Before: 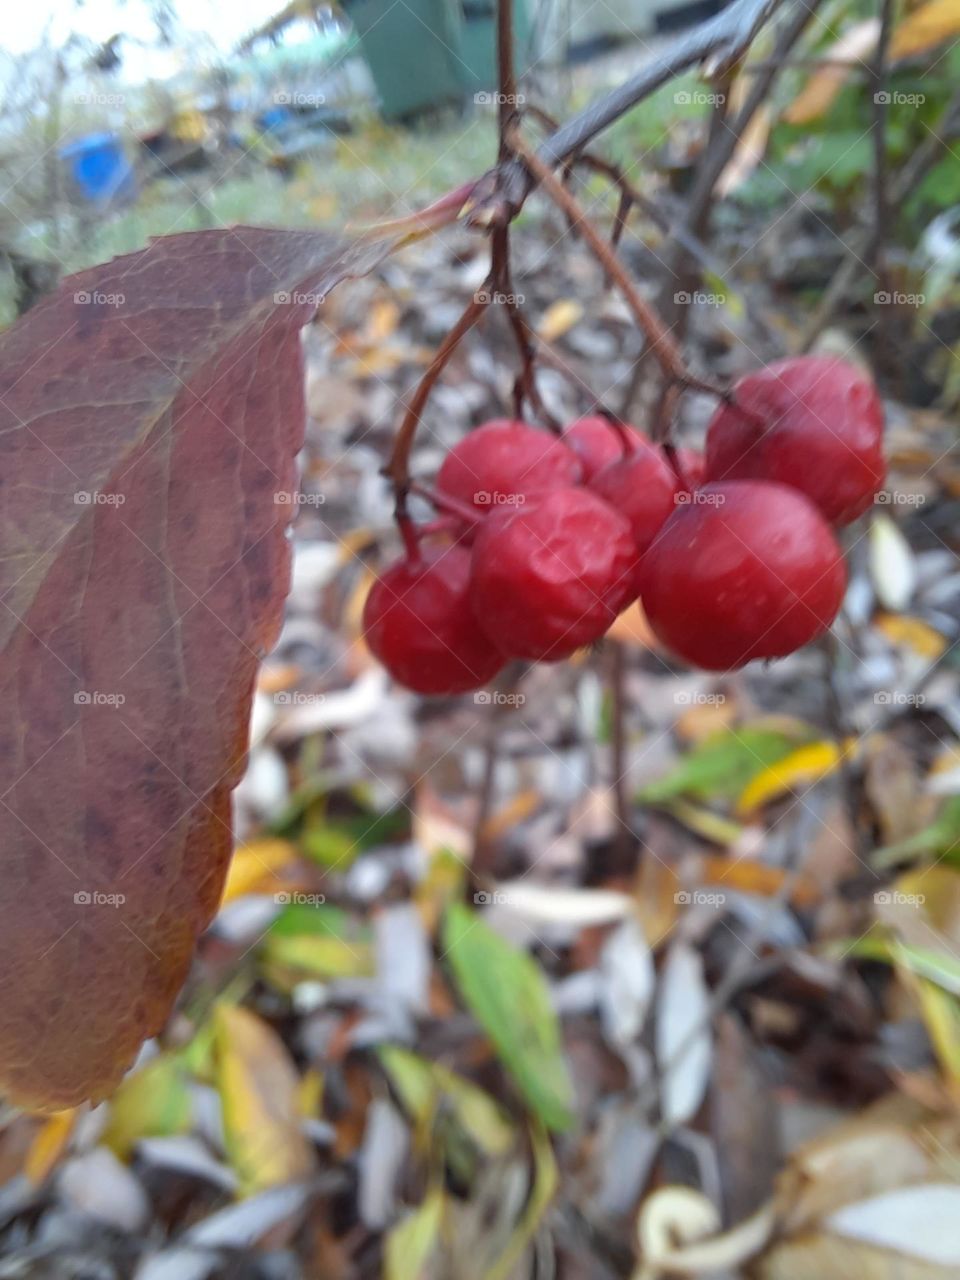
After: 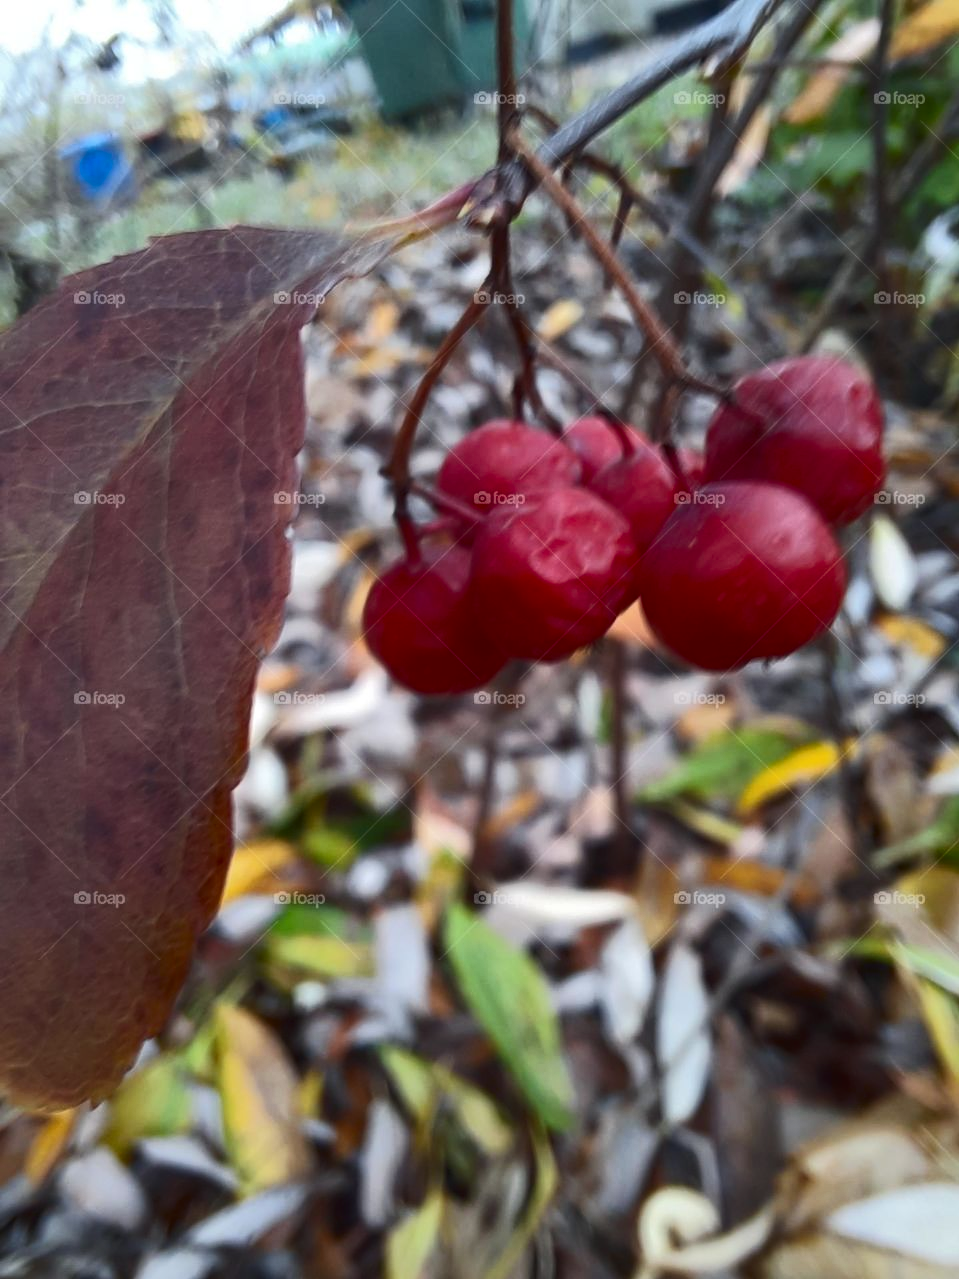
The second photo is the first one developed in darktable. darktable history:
crop: left 0.055%
tone curve: curves: ch0 [(0, 0) (0.003, 0.006) (0.011, 0.011) (0.025, 0.02) (0.044, 0.032) (0.069, 0.035) (0.1, 0.046) (0.136, 0.063) (0.177, 0.089) (0.224, 0.12) (0.277, 0.16) (0.335, 0.206) (0.399, 0.268) (0.468, 0.359) (0.543, 0.466) (0.623, 0.582) (0.709, 0.722) (0.801, 0.808) (0.898, 0.886) (1, 1)], color space Lab, independent channels, preserve colors none
